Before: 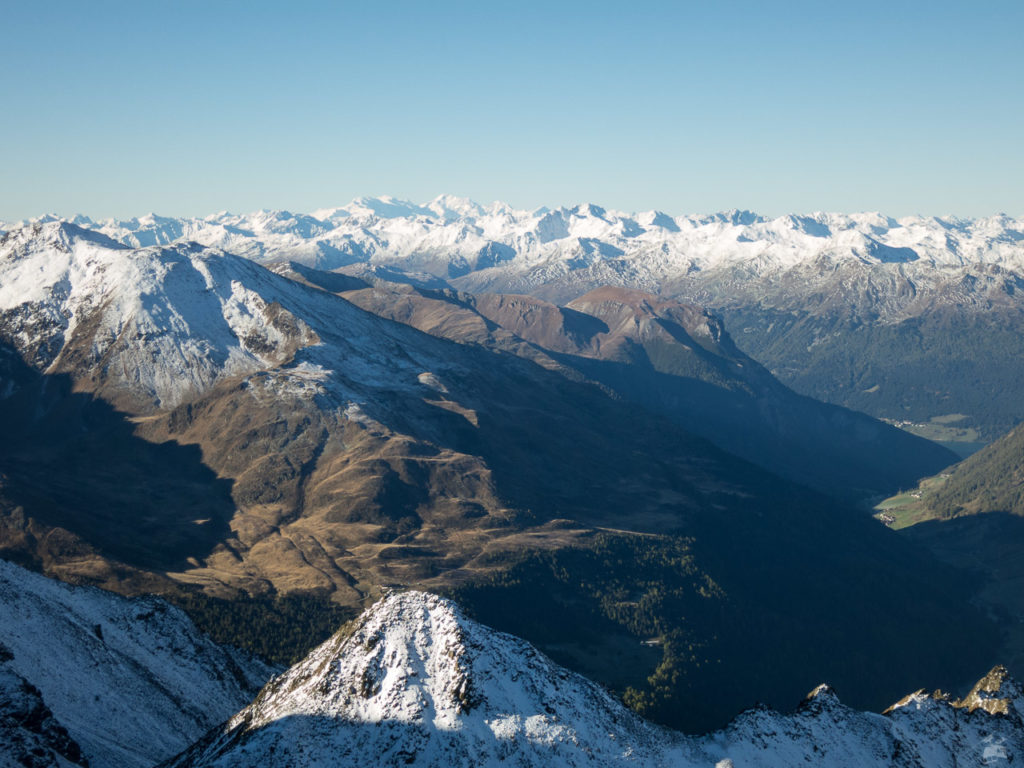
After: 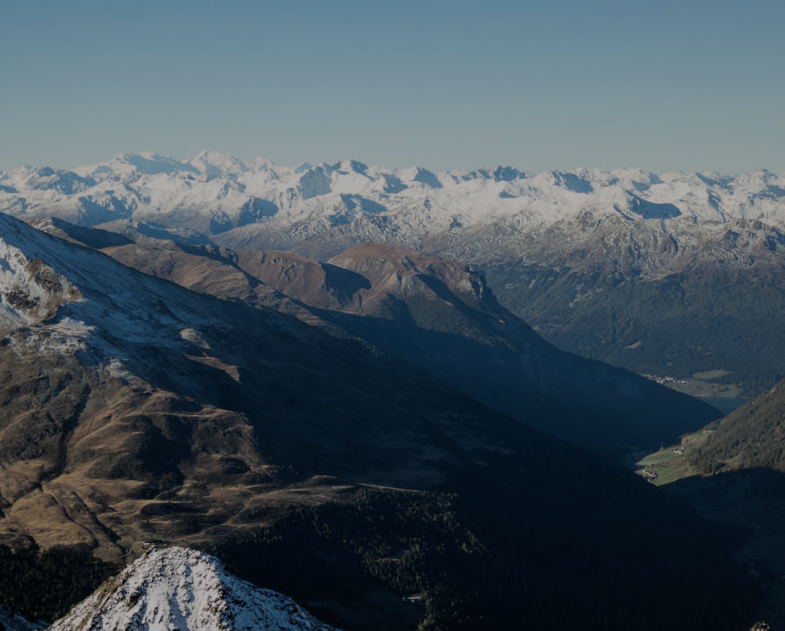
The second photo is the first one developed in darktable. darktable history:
crop: left 23.275%, top 5.852%, bottom 11.892%
exposure: exposure -1.003 EV, compensate exposure bias true, compensate highlight preservation false
filmic rgb: black relative exposure -8.54 EV, white relative exposure 5.54 EV, hardness 3.36, contrast 1.02, add noise in highlights 0.001, preserve chrominance max RGB, color science v3 (2019), use custom middle-gray values true, contrast in highlights soft
